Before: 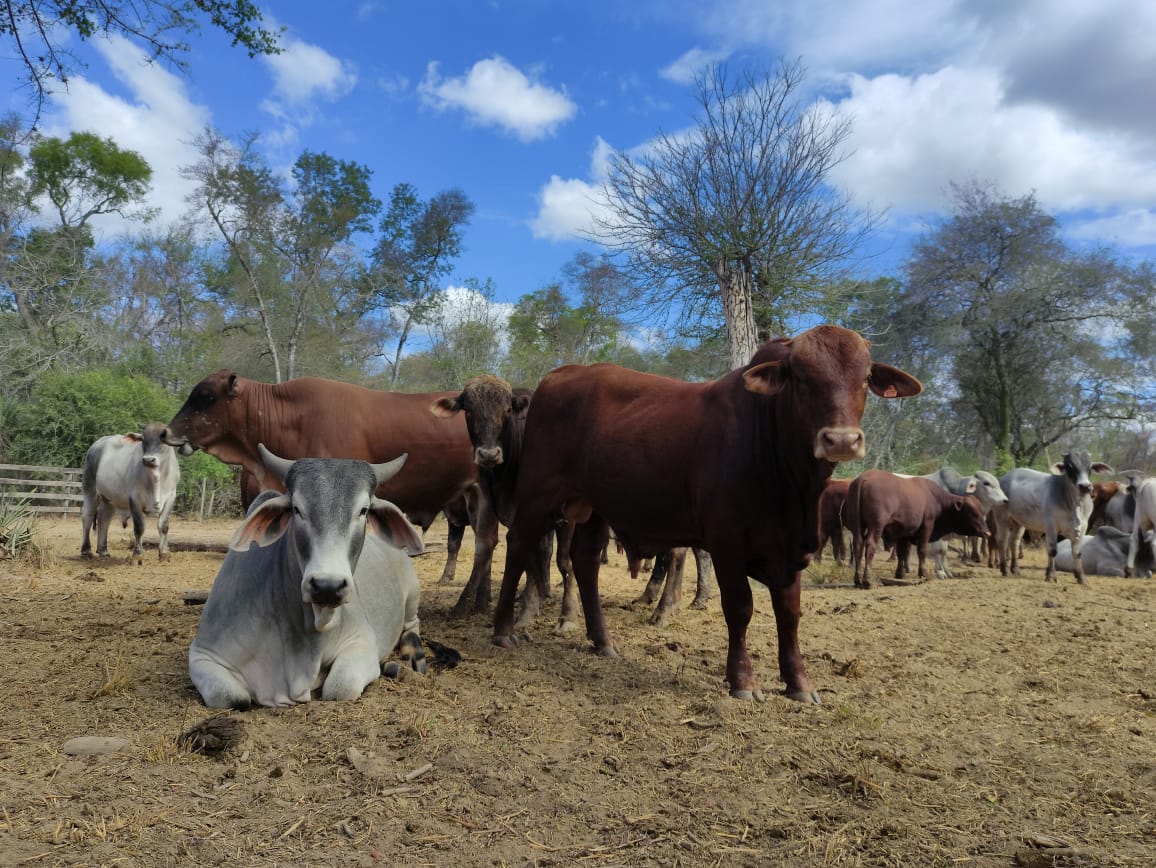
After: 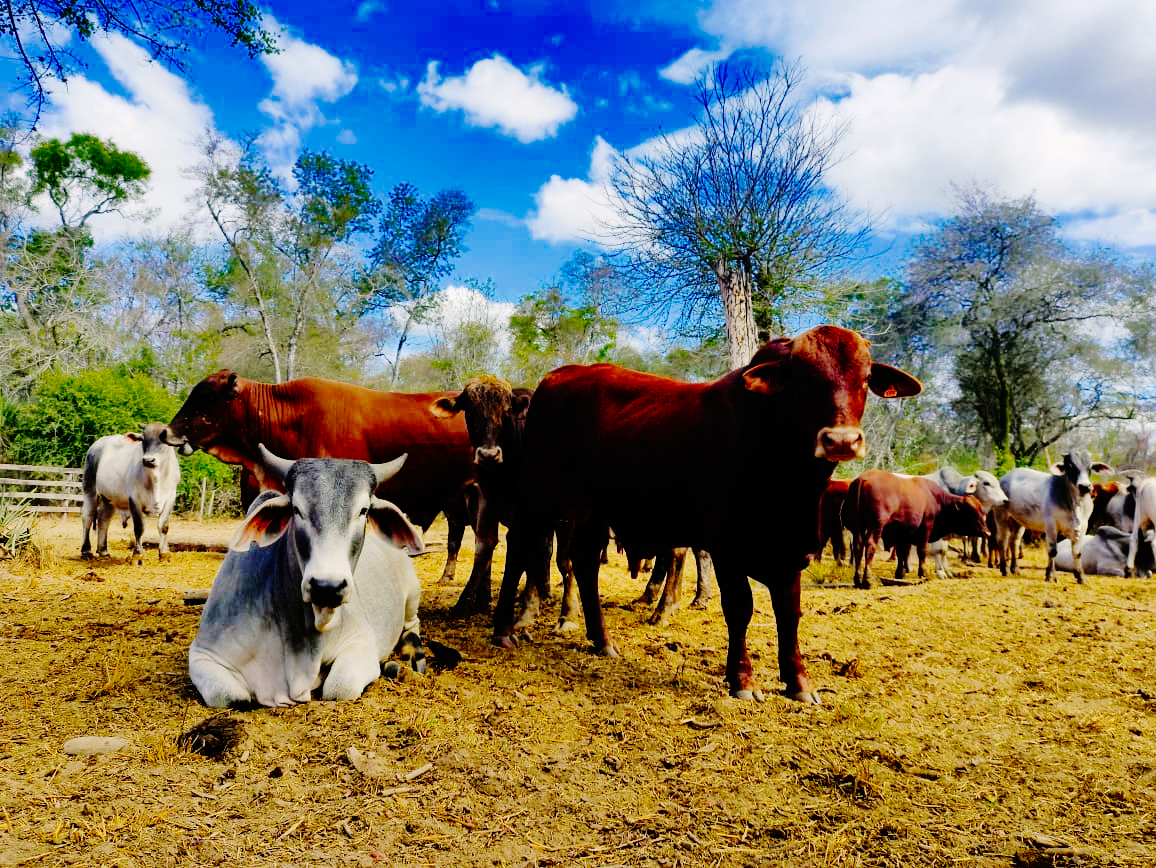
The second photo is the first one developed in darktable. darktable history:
color balance rgb: highlights gain › chroma 3.031%, highlights gain › hue 60.03°, perceptual saturation grading › global saturation 25.515%, global vibrance 10.285%, saturation formula JzAzBz (2021)
base curve: curves: ch0 [(0, 0) (0.036, 0.01) (0.123, 0.254) (0.258, 0.504) (0.507, 0.748) (1, 1)], preserve colors none
